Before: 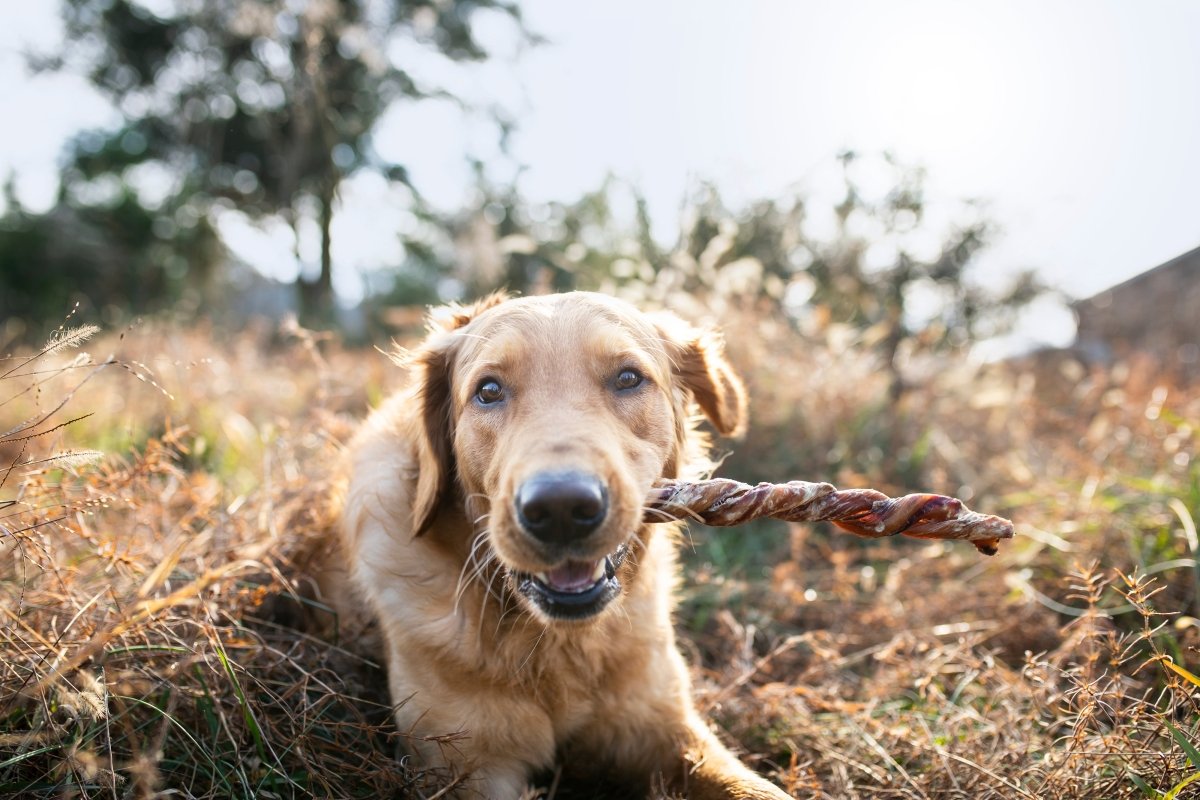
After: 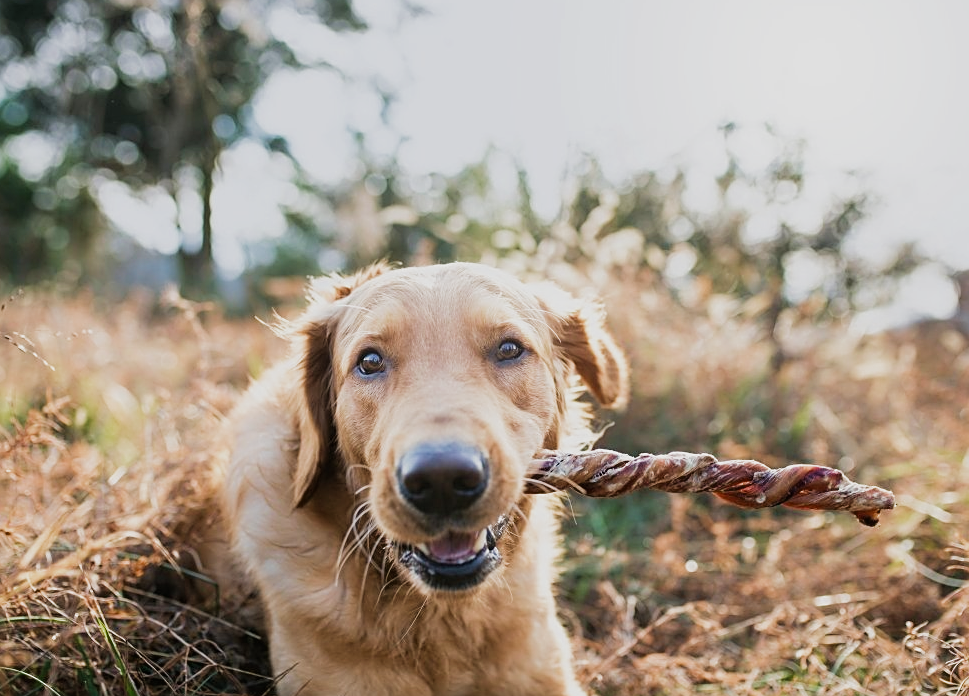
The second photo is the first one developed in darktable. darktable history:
velvia: strength 27.17%
sharpen: on, module defaults
crop: left 9.991%, top 3.665%, right 9.187%, bottom 9.292%
tone equalizer: edges refinement/feathering 500, mask exposure compensation -1.57 EV, preserve details no
filmic rgb: black relative exposure -11.38 EV, white relative exposure 3.23 EV, hardness 6.73, add noise in highlights 0.001, color science v3 (2019), use custom middle-gray values true, iterations of high-quality reconstruction 0, contrast in highlights soft
